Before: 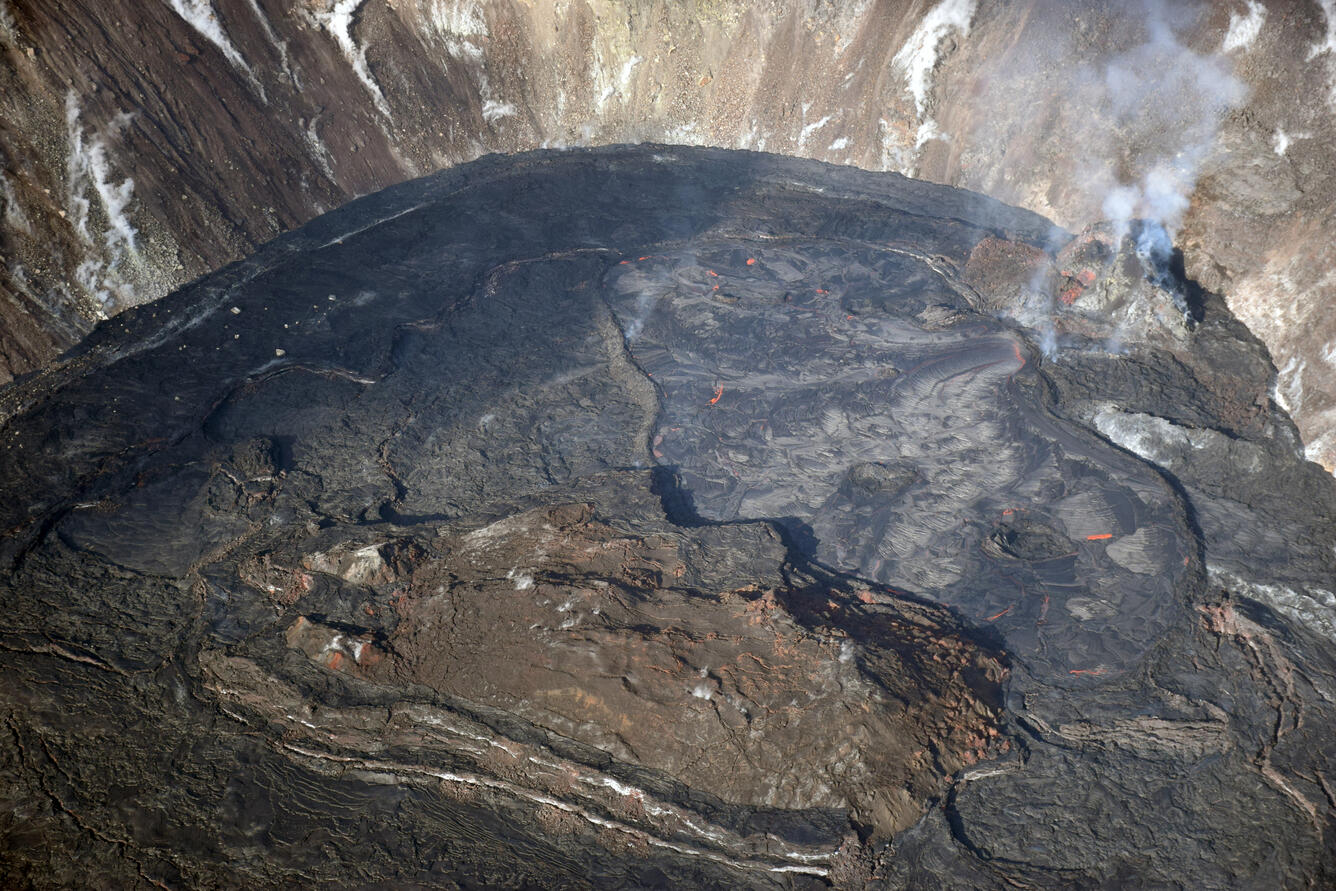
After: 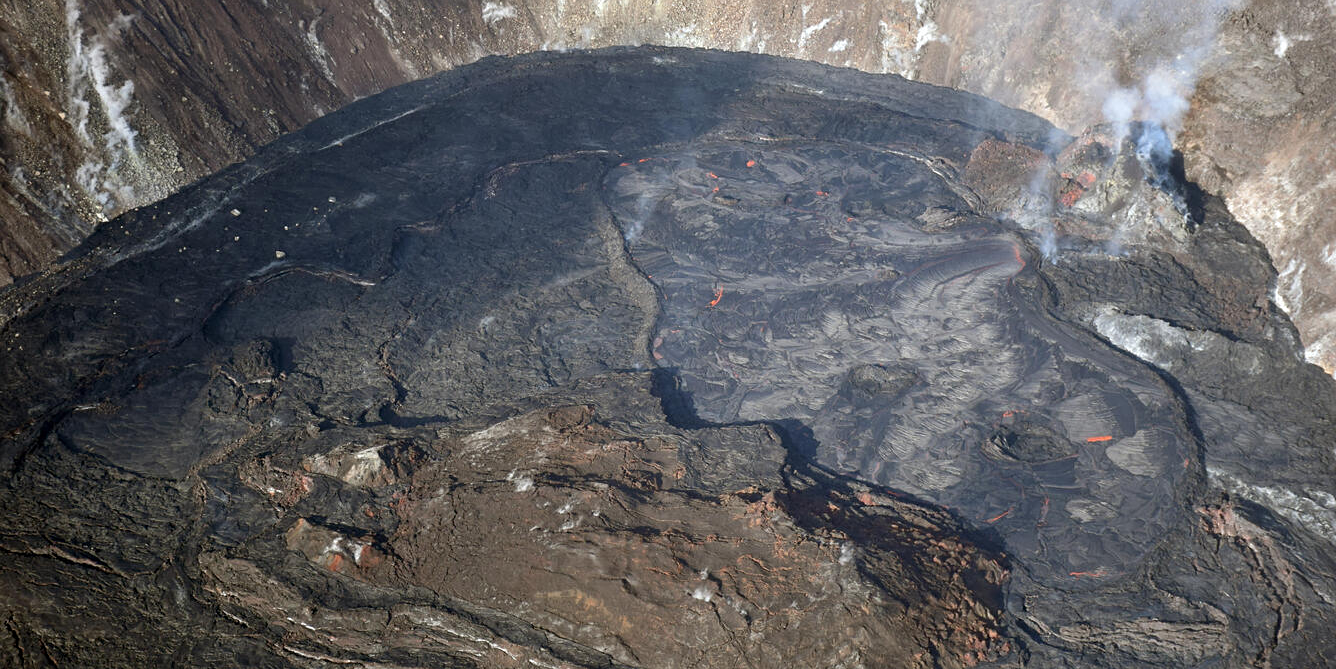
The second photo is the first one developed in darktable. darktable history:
crop: top 11.017%, bottom 13.886%
sharpen: amount 0.211
